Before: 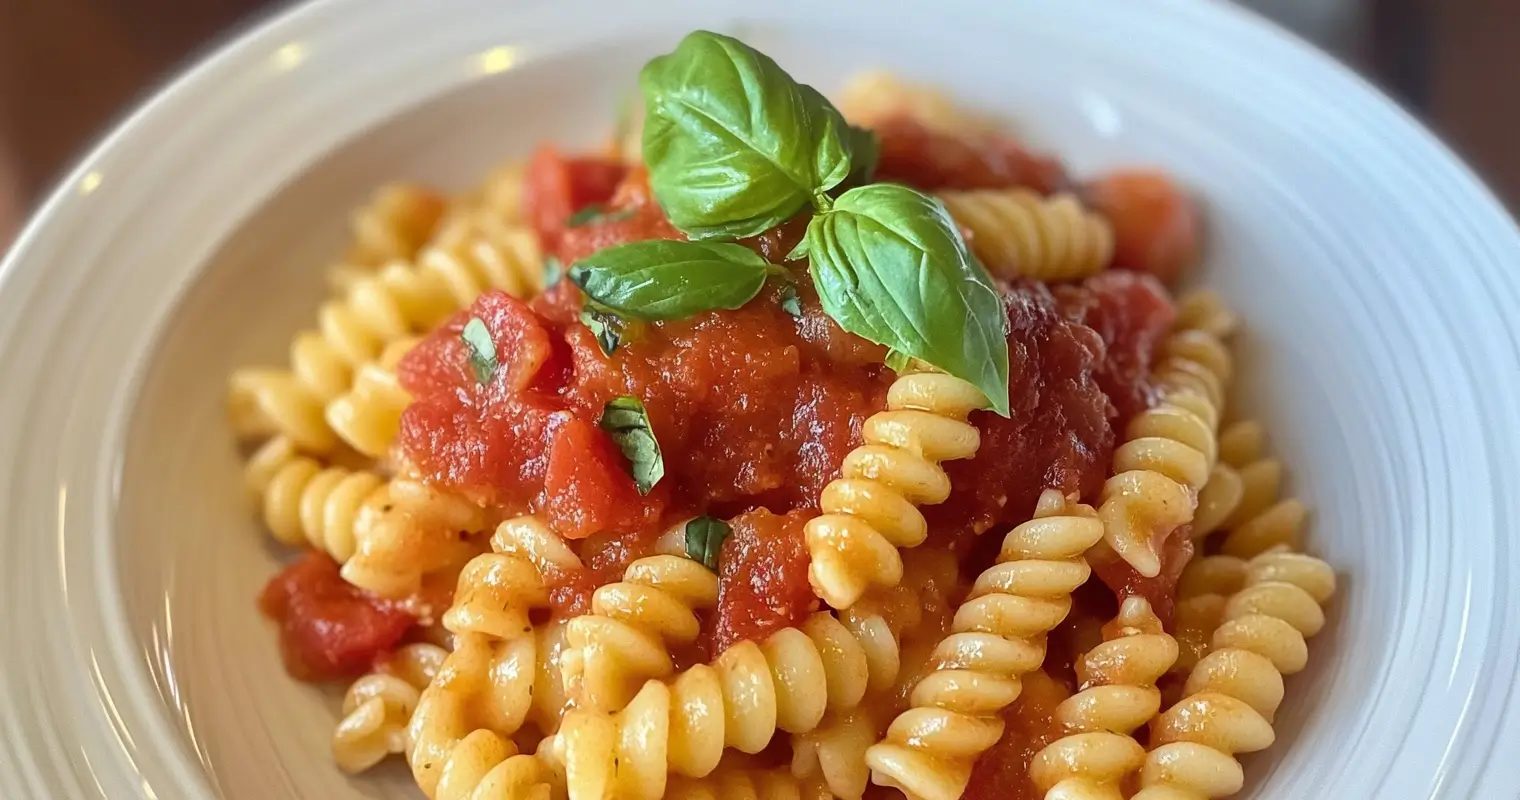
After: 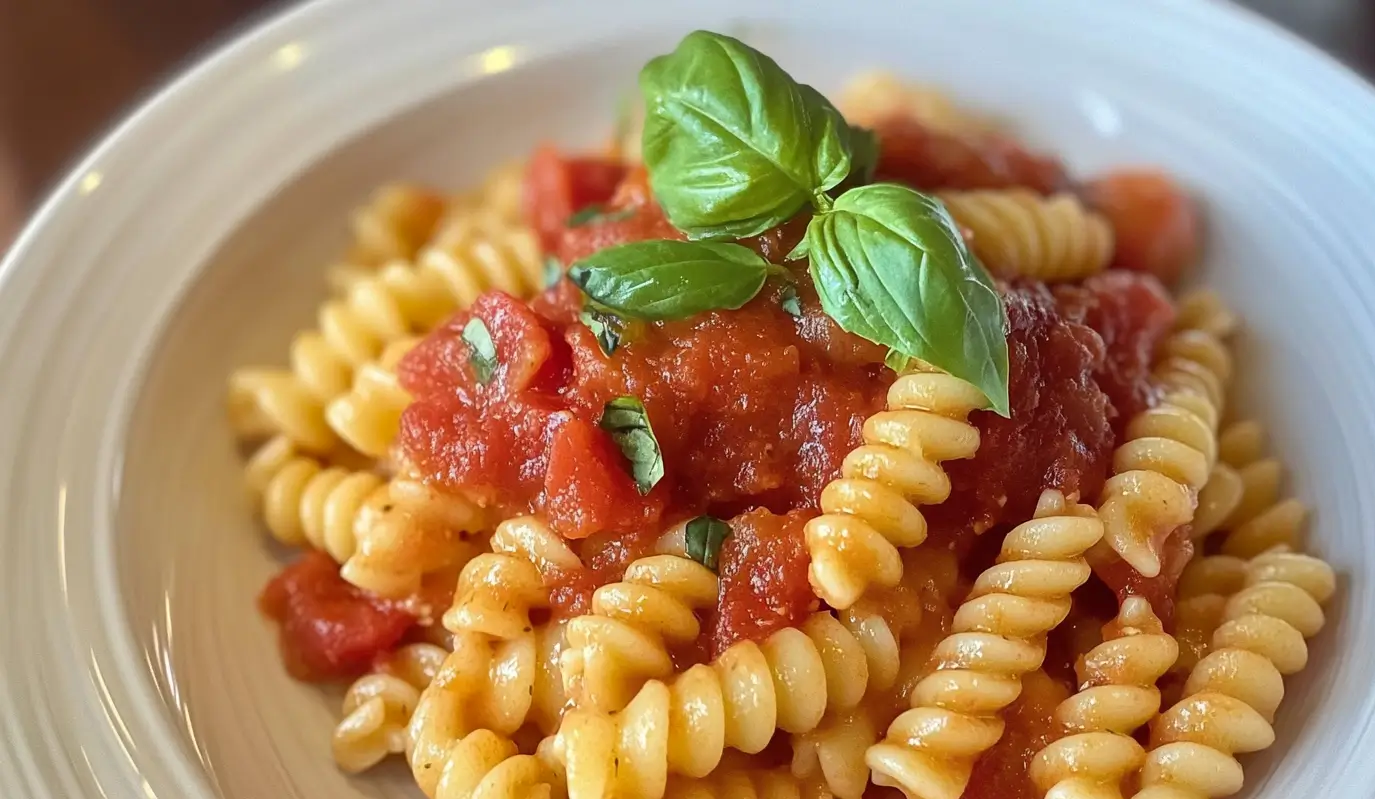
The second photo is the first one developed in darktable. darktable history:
crop: right 9.509%, bottom 0.031%
shadows and highlights: radius 125.46, shadows 30.51, highlights -30.51, low approximation 0.01, soften with gaussian
